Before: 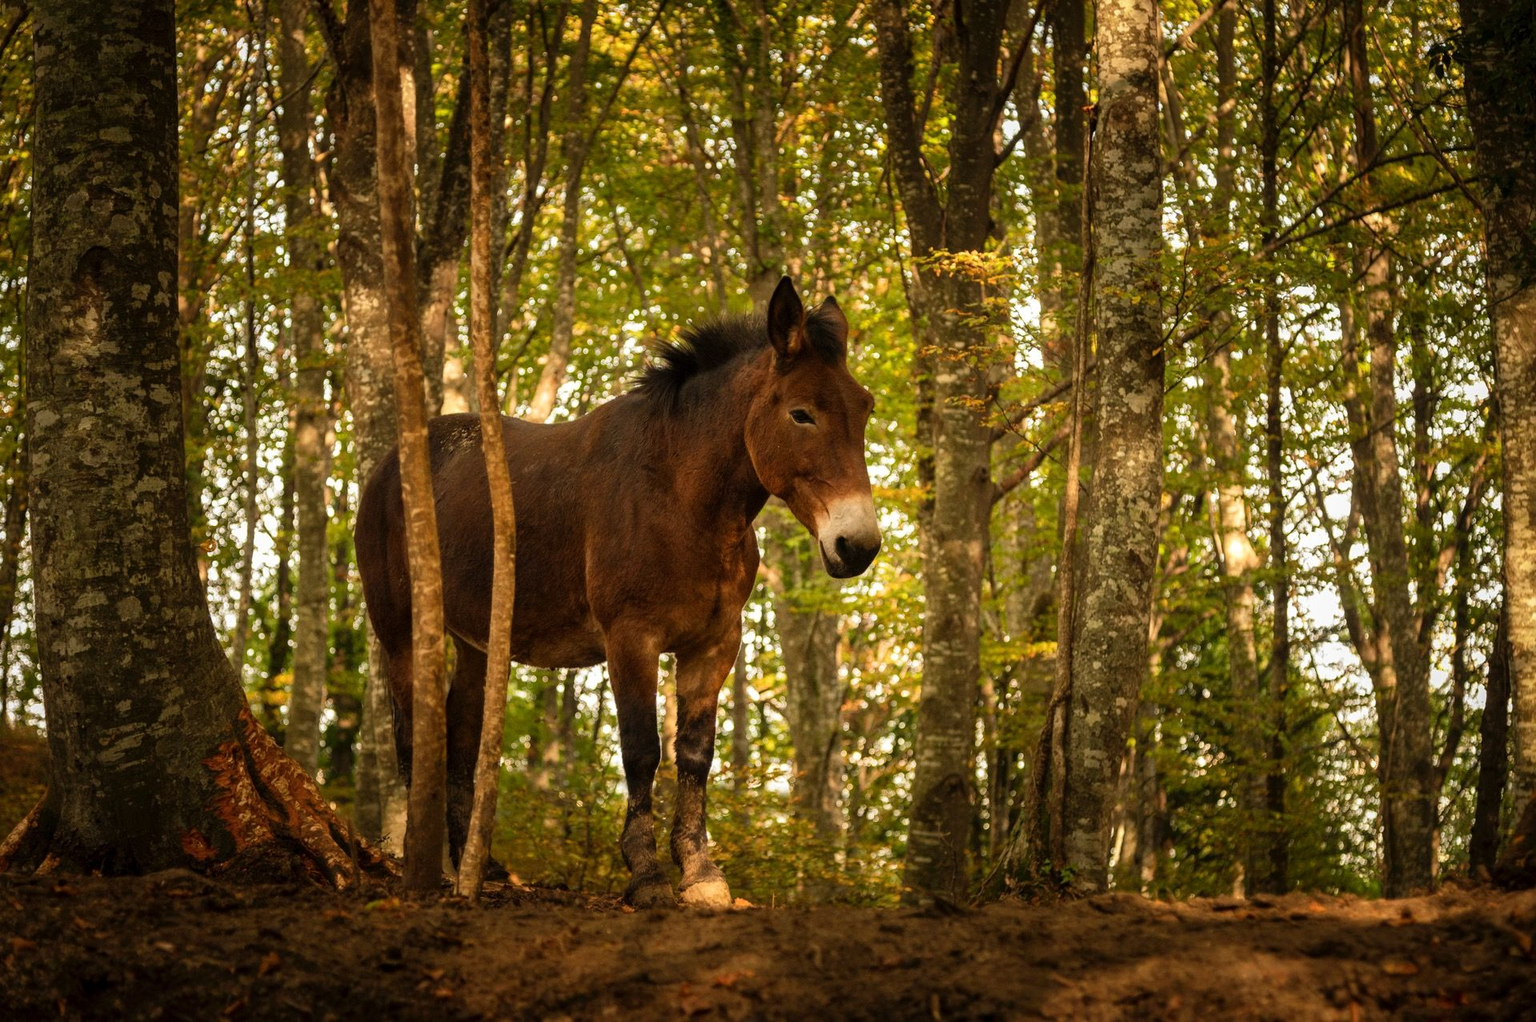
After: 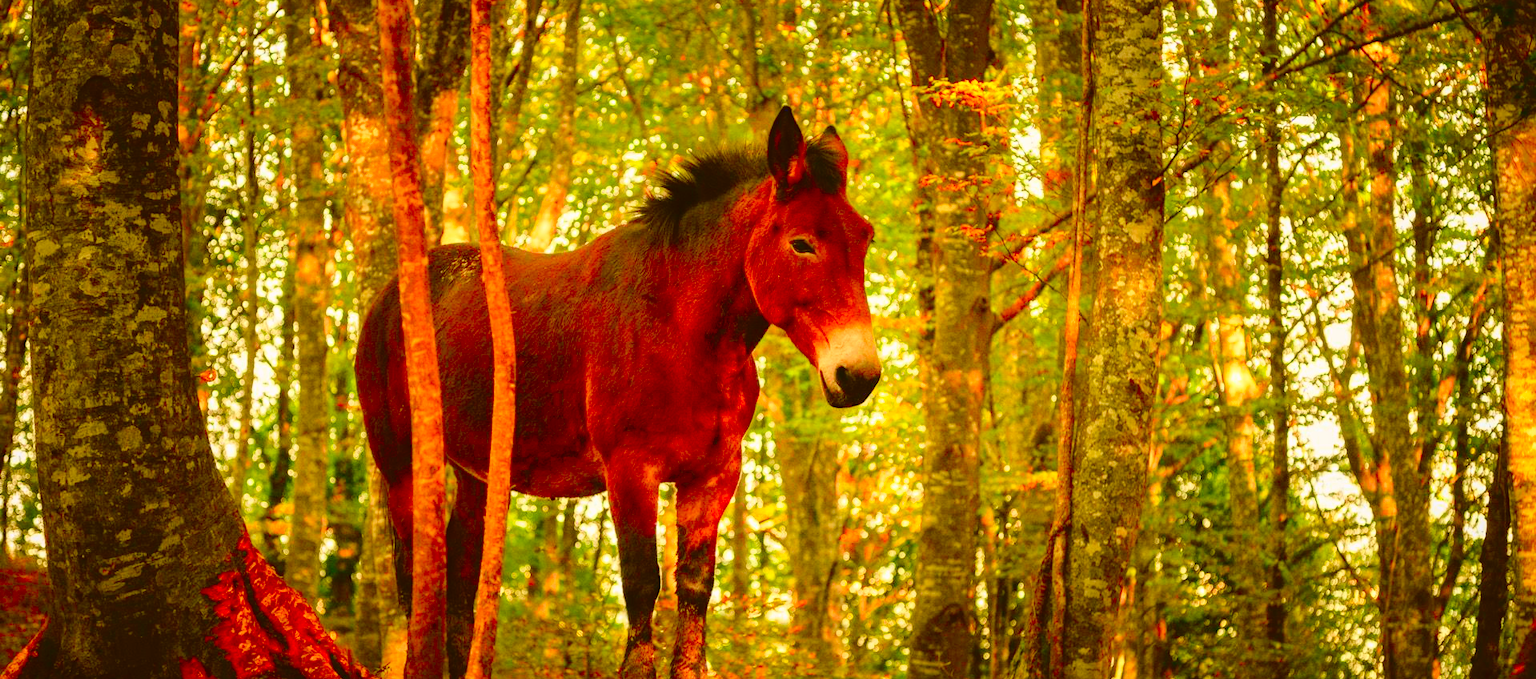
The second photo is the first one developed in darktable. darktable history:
levels: levels [0, 0.43, 0.984]
color correction: saturation 1.8
tone curve: curves: ch0 [(0, 0.021) (0.049, 0.044) (0.152, 0.14) (0.328, 0.377) (0.473, 0.543) (0.641, 0.705) (0.85, 0.894) (1, 0.969)]; ch1 [(0, 0) (0.302, 0.331) (0.427, 0.433) (0.472, 0.47) (0.502, 0.503) (0.527, 0.524) (0.564, 0.591) (0.602, 0.632) (0.677, 0.701) (0.859, 0.885) (1, 1)]; ch2 [(0, 0) (0.33, 0.301) (0.447, 0.44) (0.487, 0.496) (0.502, 0.516) (0.535, 0.563) (0.565, 0.6) (0.618, 0.629) (1, 1)], color space Lab, independent channels, preserve colors none
crop: top 16.727%, bottom 16.727%
exposure: exposure 0 EV, compensate highlight preservation false
